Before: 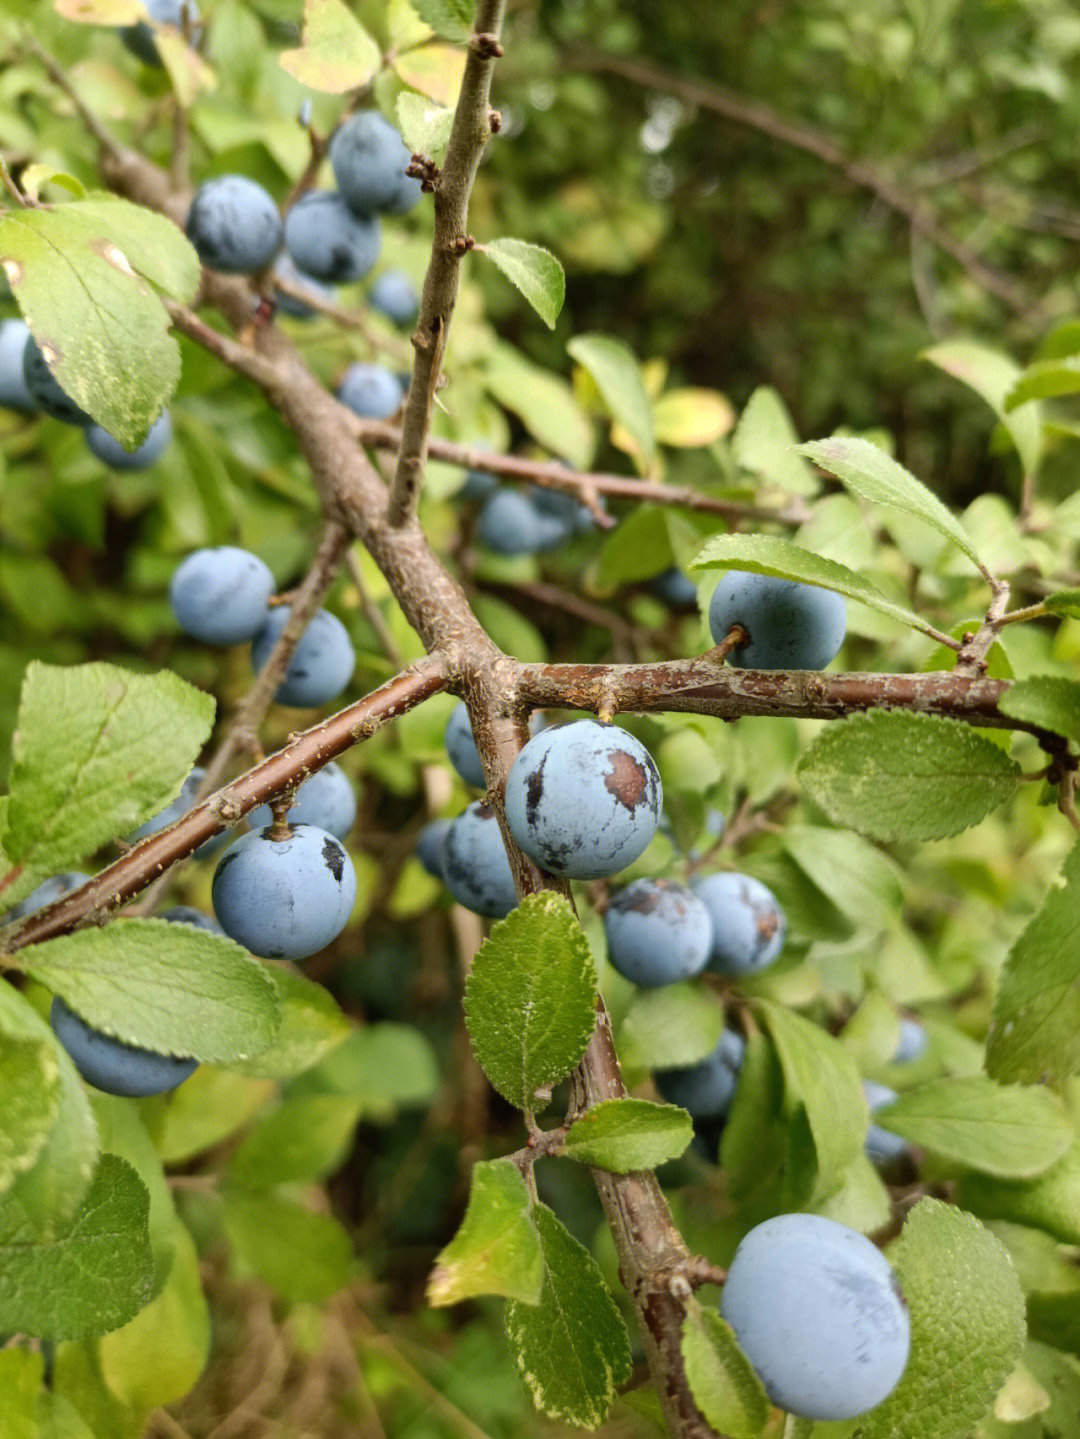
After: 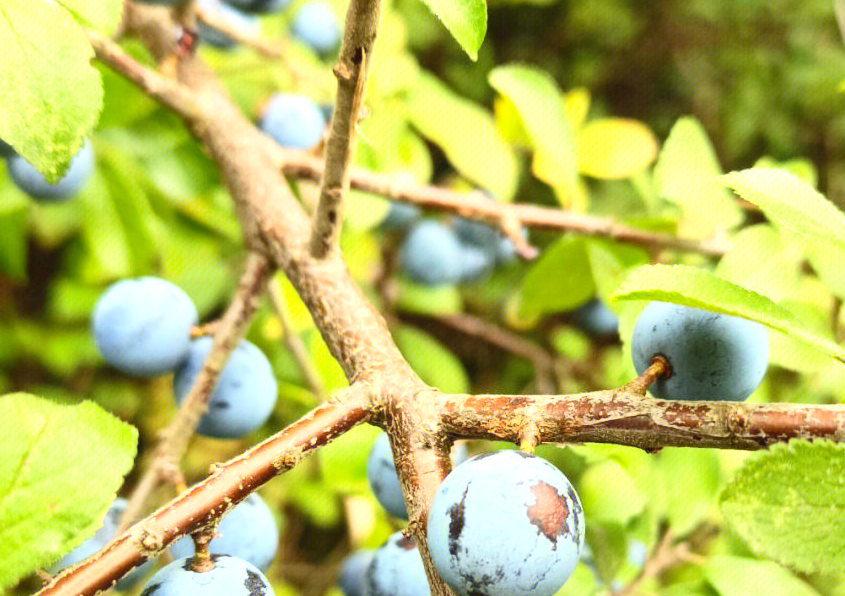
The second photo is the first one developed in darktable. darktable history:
exposure: black level correction 0, exposure 0.879 EV, compensate highlight preservation false
crop: left 7.284%, top 18.695%, right 14.416%, bottom 39.869%
color correction: highlights a* -1.02, highlights b* 4.49, shadows a* 3.55
contrast brightness saturation: contrast 0.205, brightness 0.169, saturation 0.229
